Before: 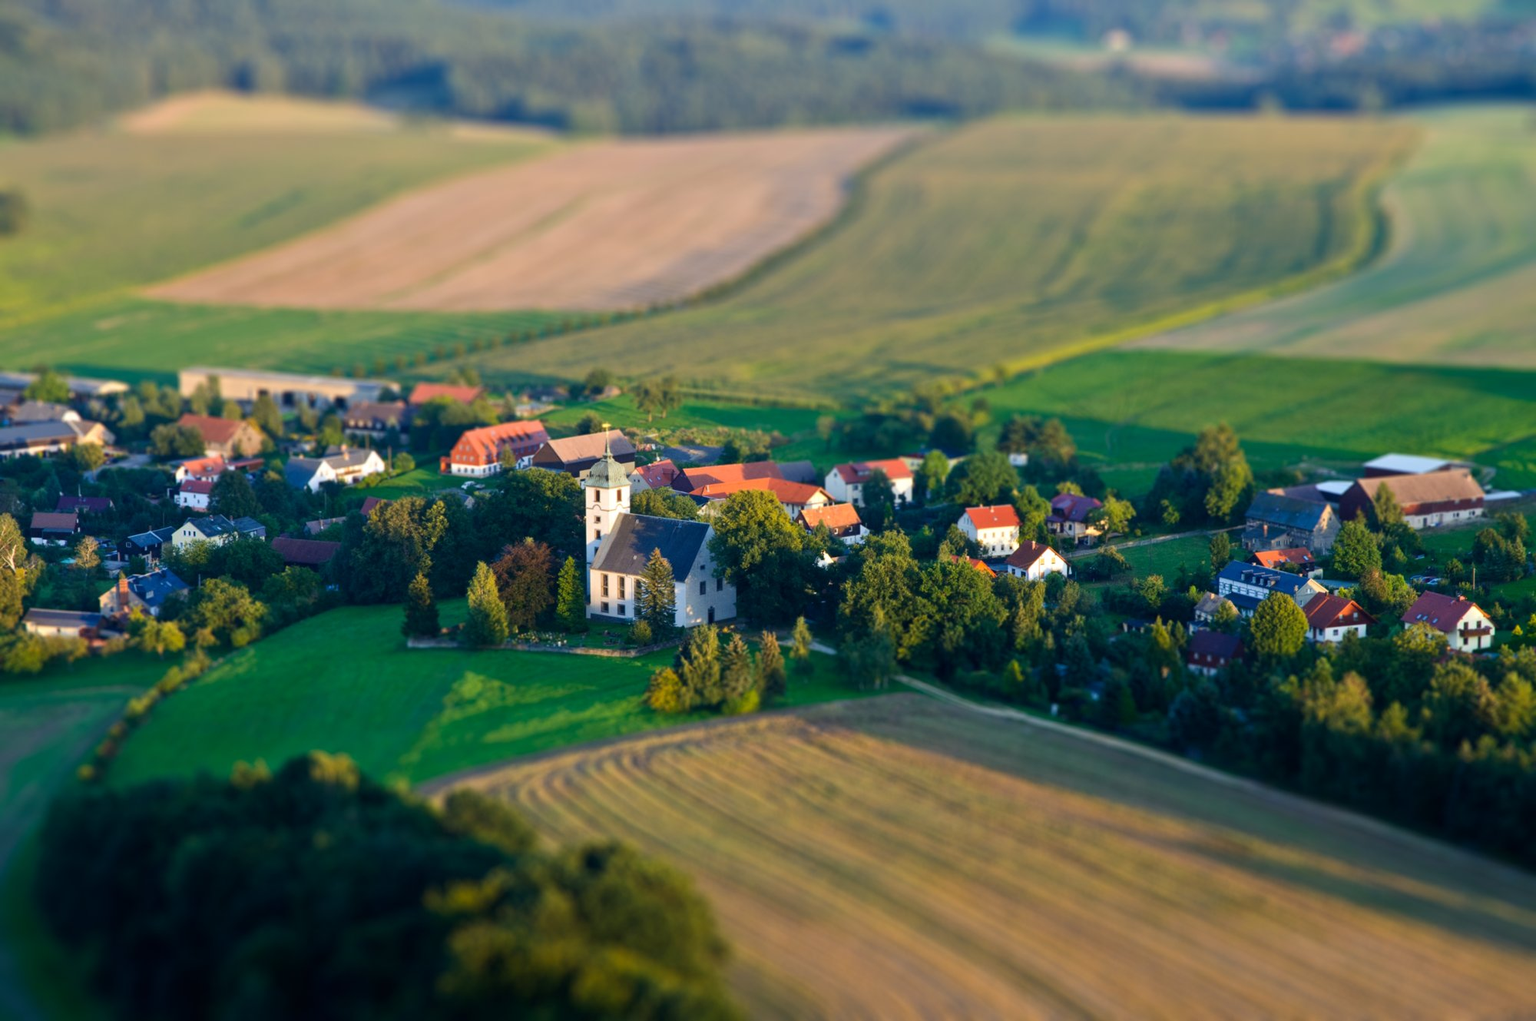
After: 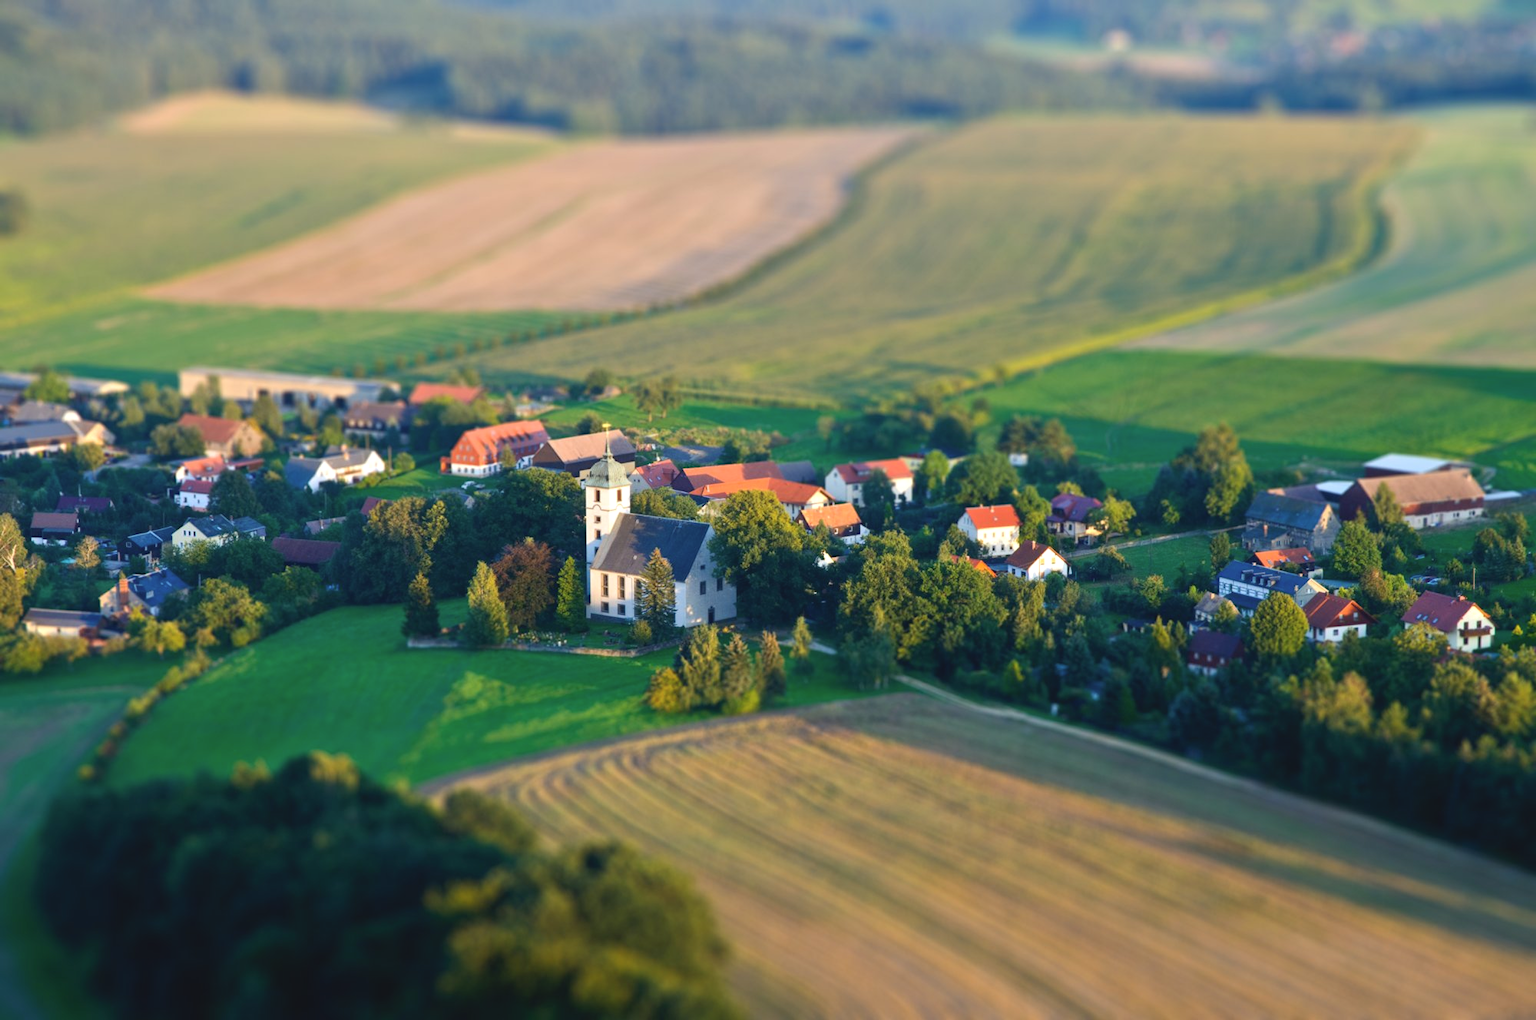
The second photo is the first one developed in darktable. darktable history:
exposure: exposure 0.376 EV, compensate highlight preservation false
contrast brightness saturation: contrast -0.1, saturation -0.1
